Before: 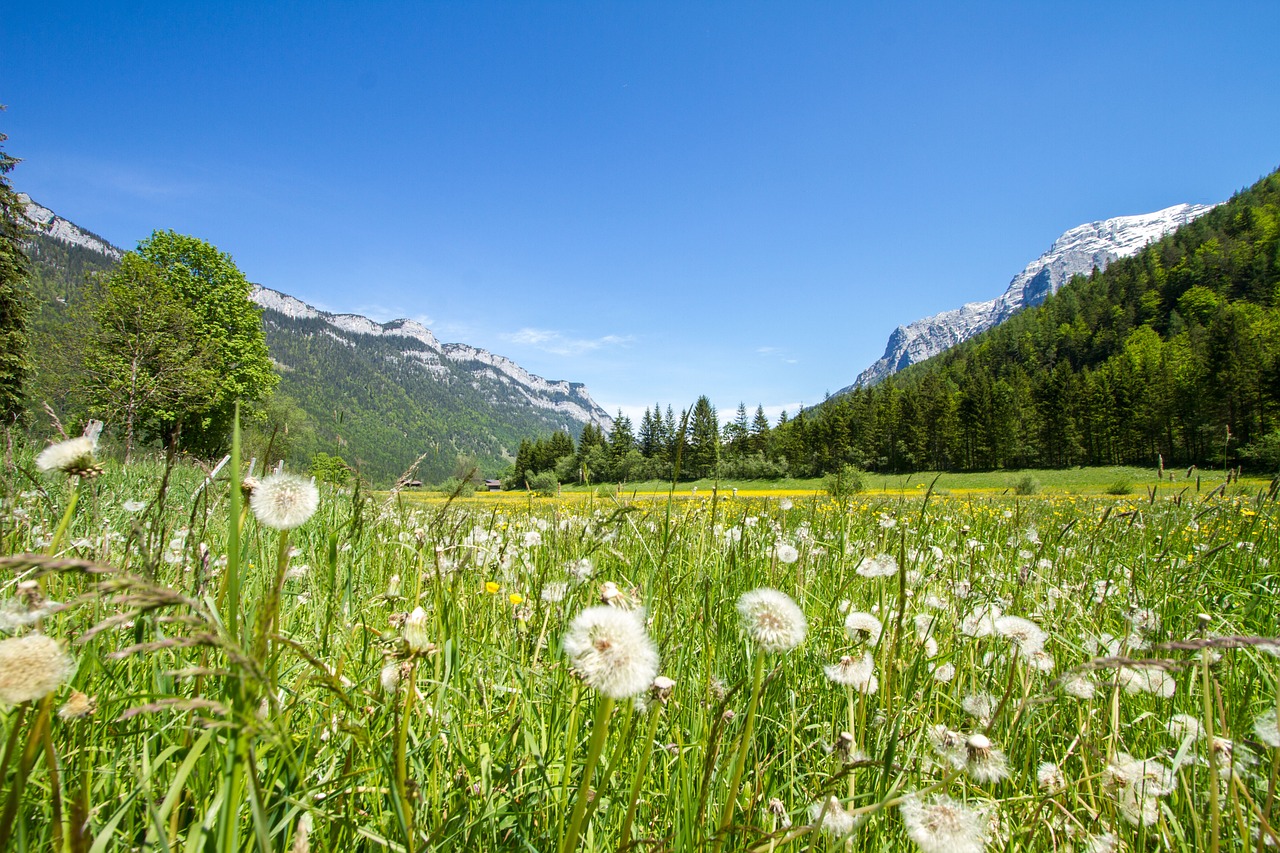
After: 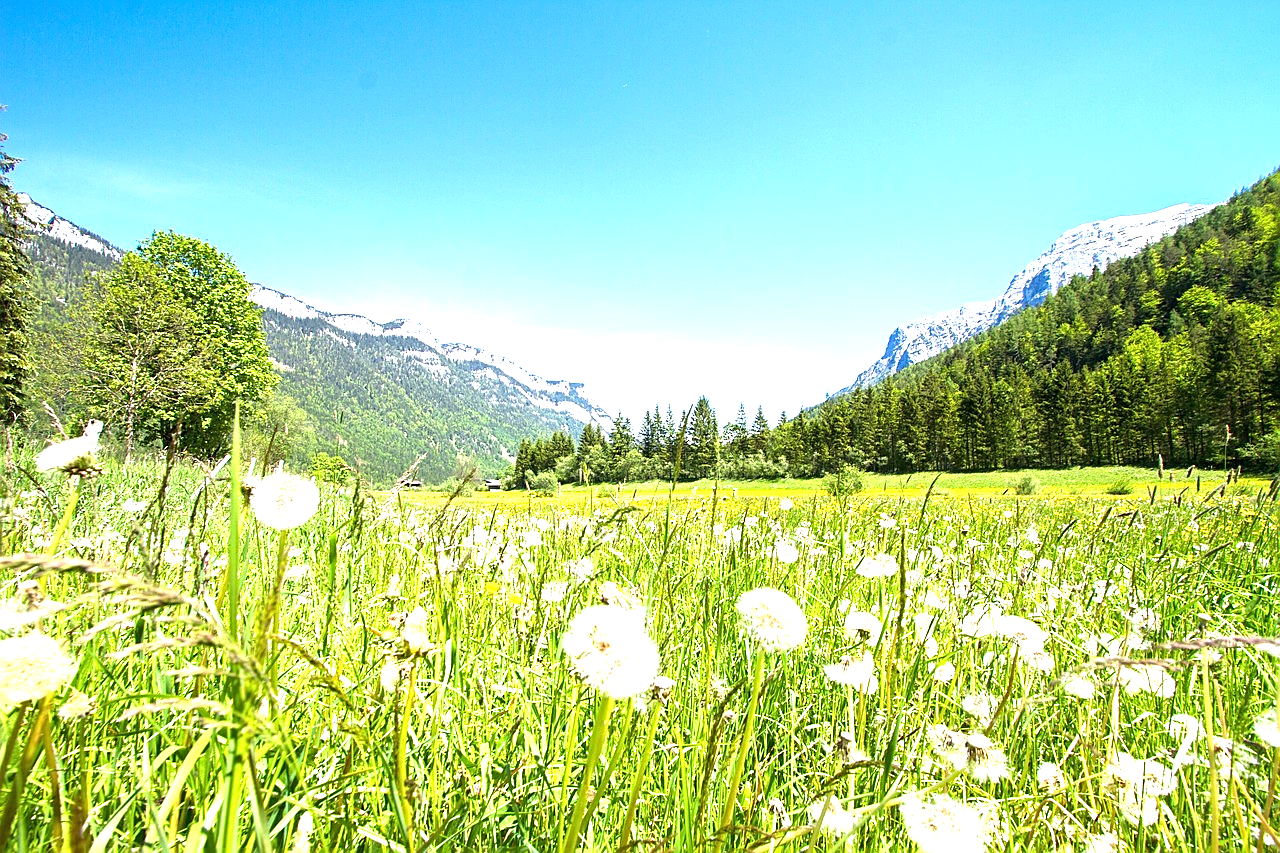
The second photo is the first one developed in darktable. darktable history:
exposure: exposure 1.5 EV, compensate highlight preservation false
sharpen: on, module defaults
